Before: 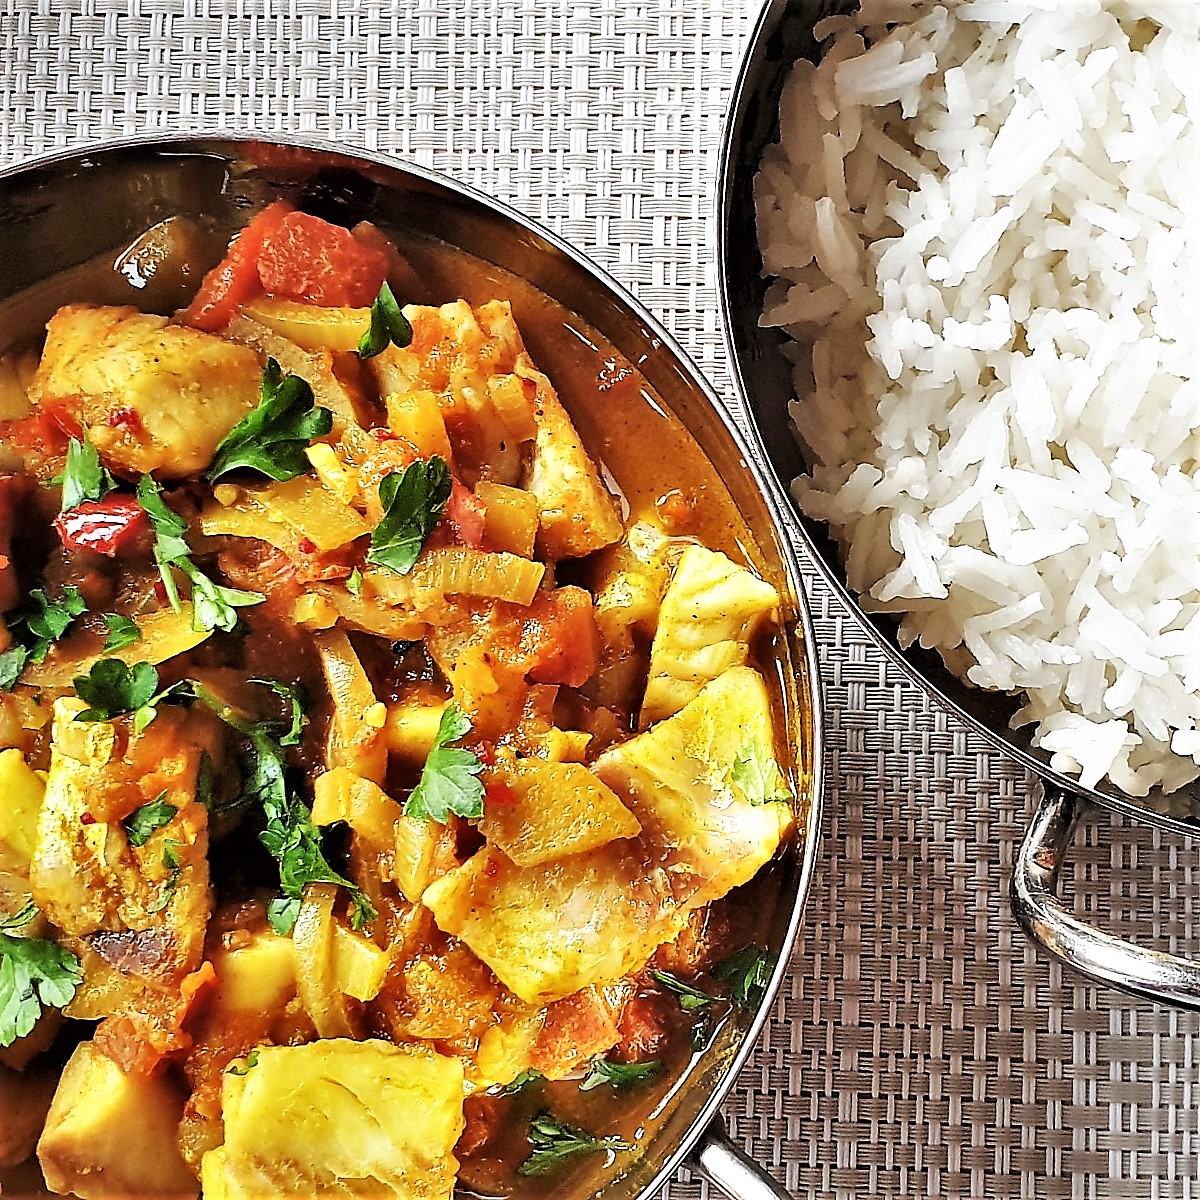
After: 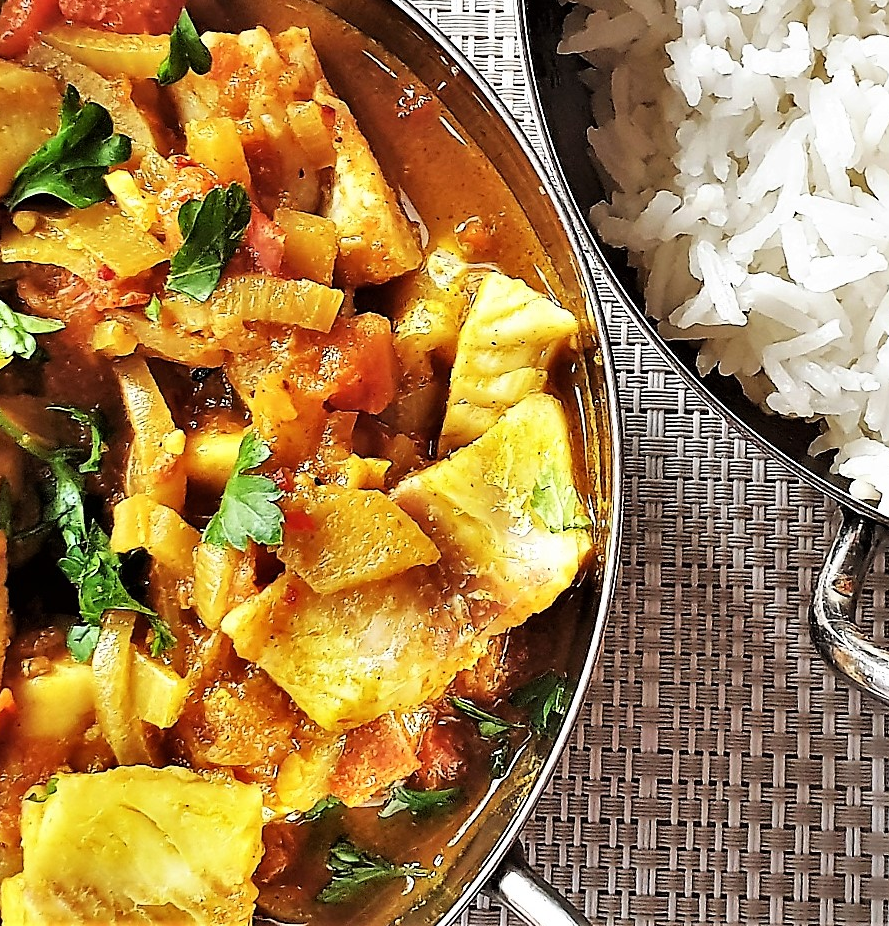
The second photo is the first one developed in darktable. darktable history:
crop: left 16.827%, top 22.762%, right 9.023%
